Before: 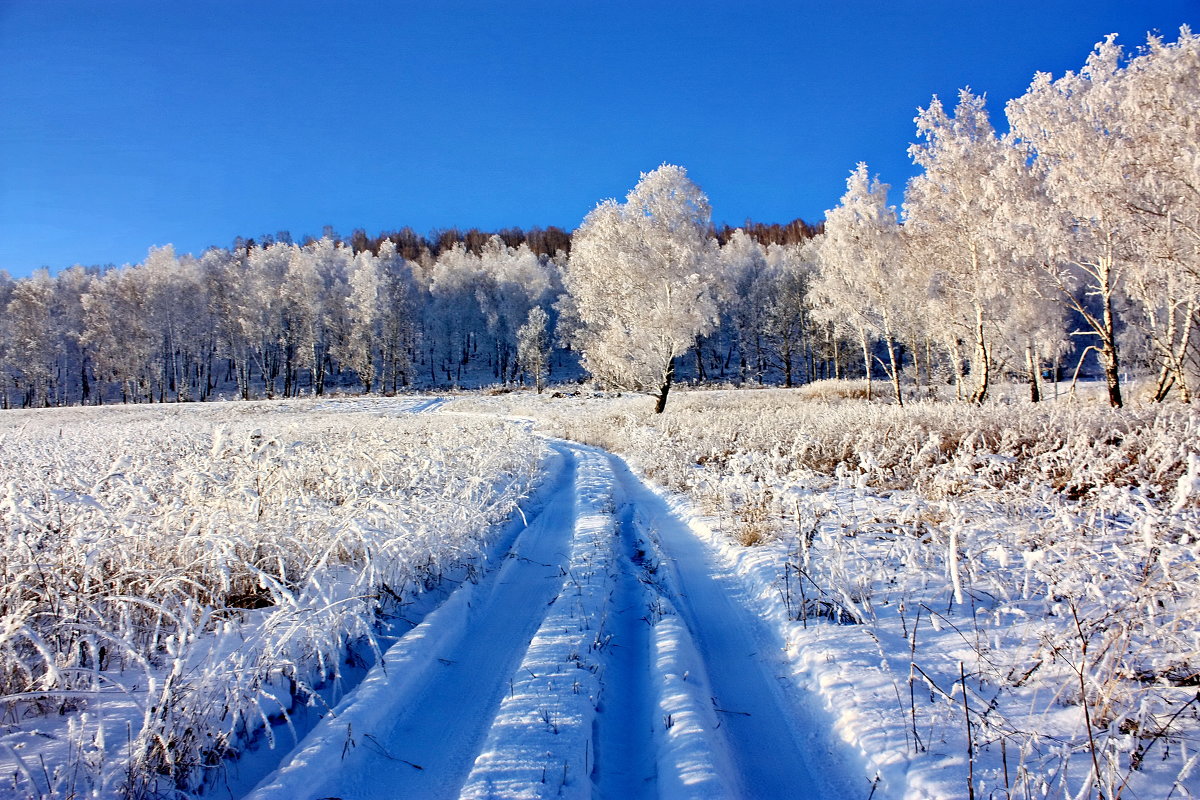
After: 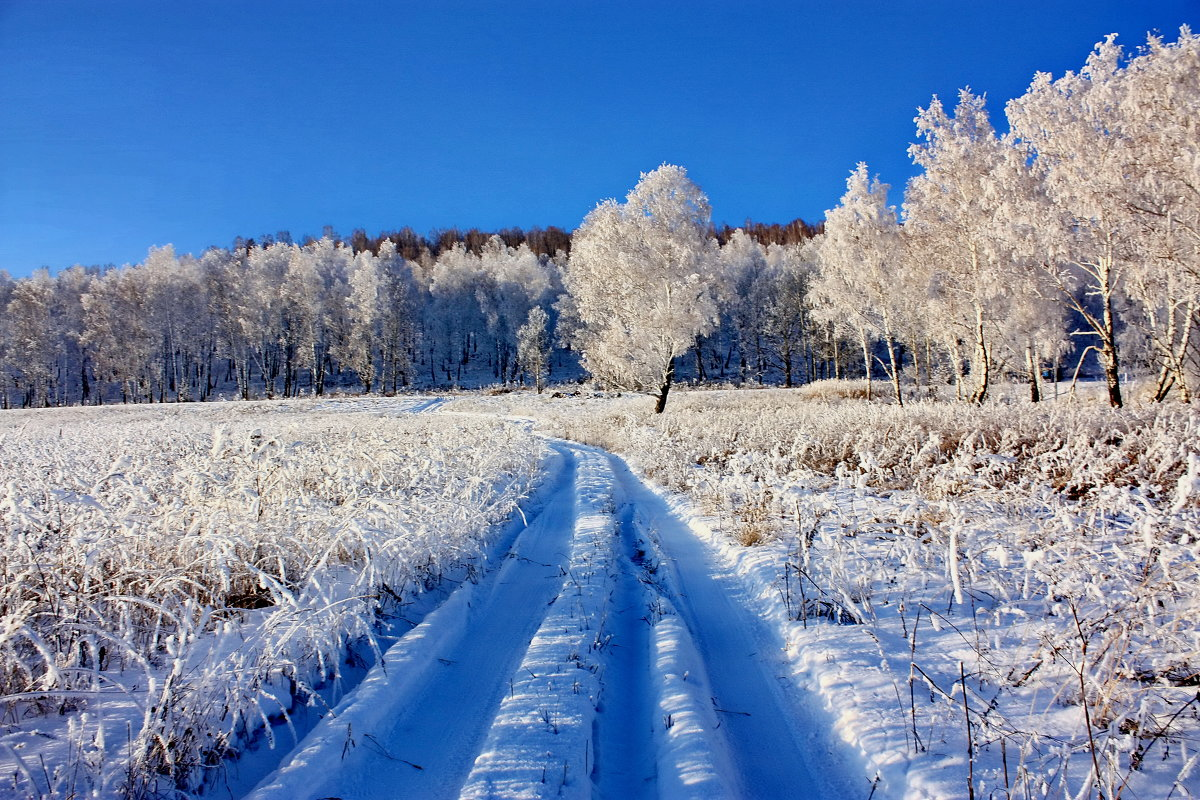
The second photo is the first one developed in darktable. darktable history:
exposure: exposure -0.155 EV, compensate exposure bias true, compensate highlight preservation false
